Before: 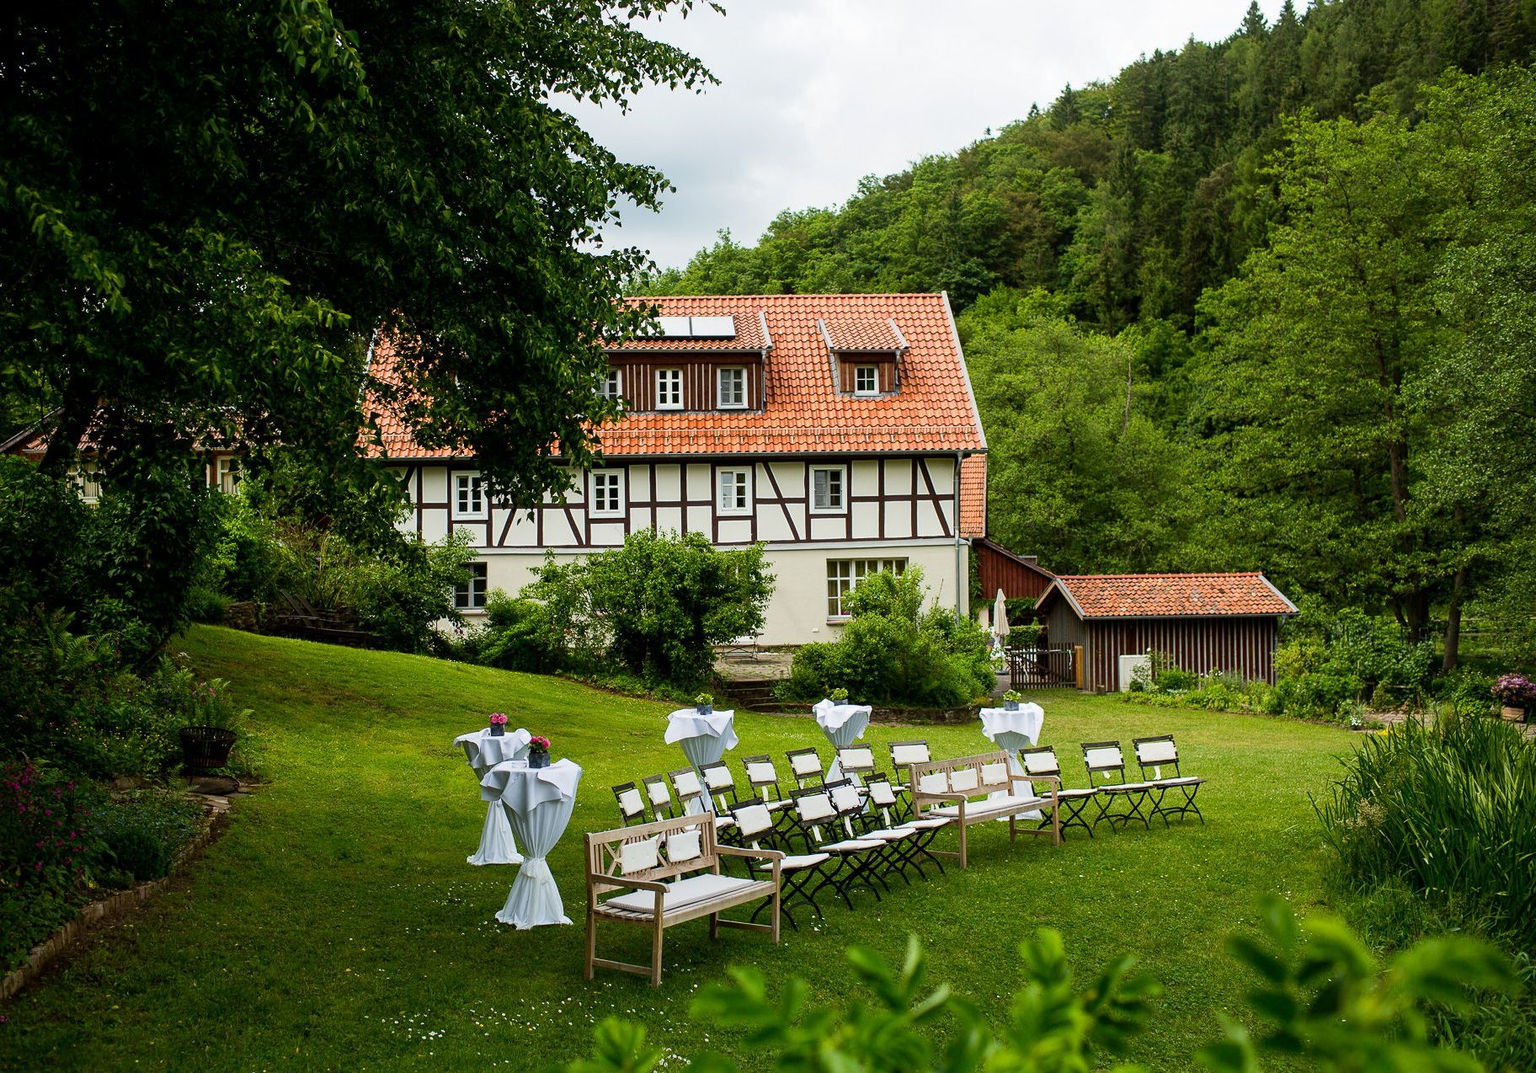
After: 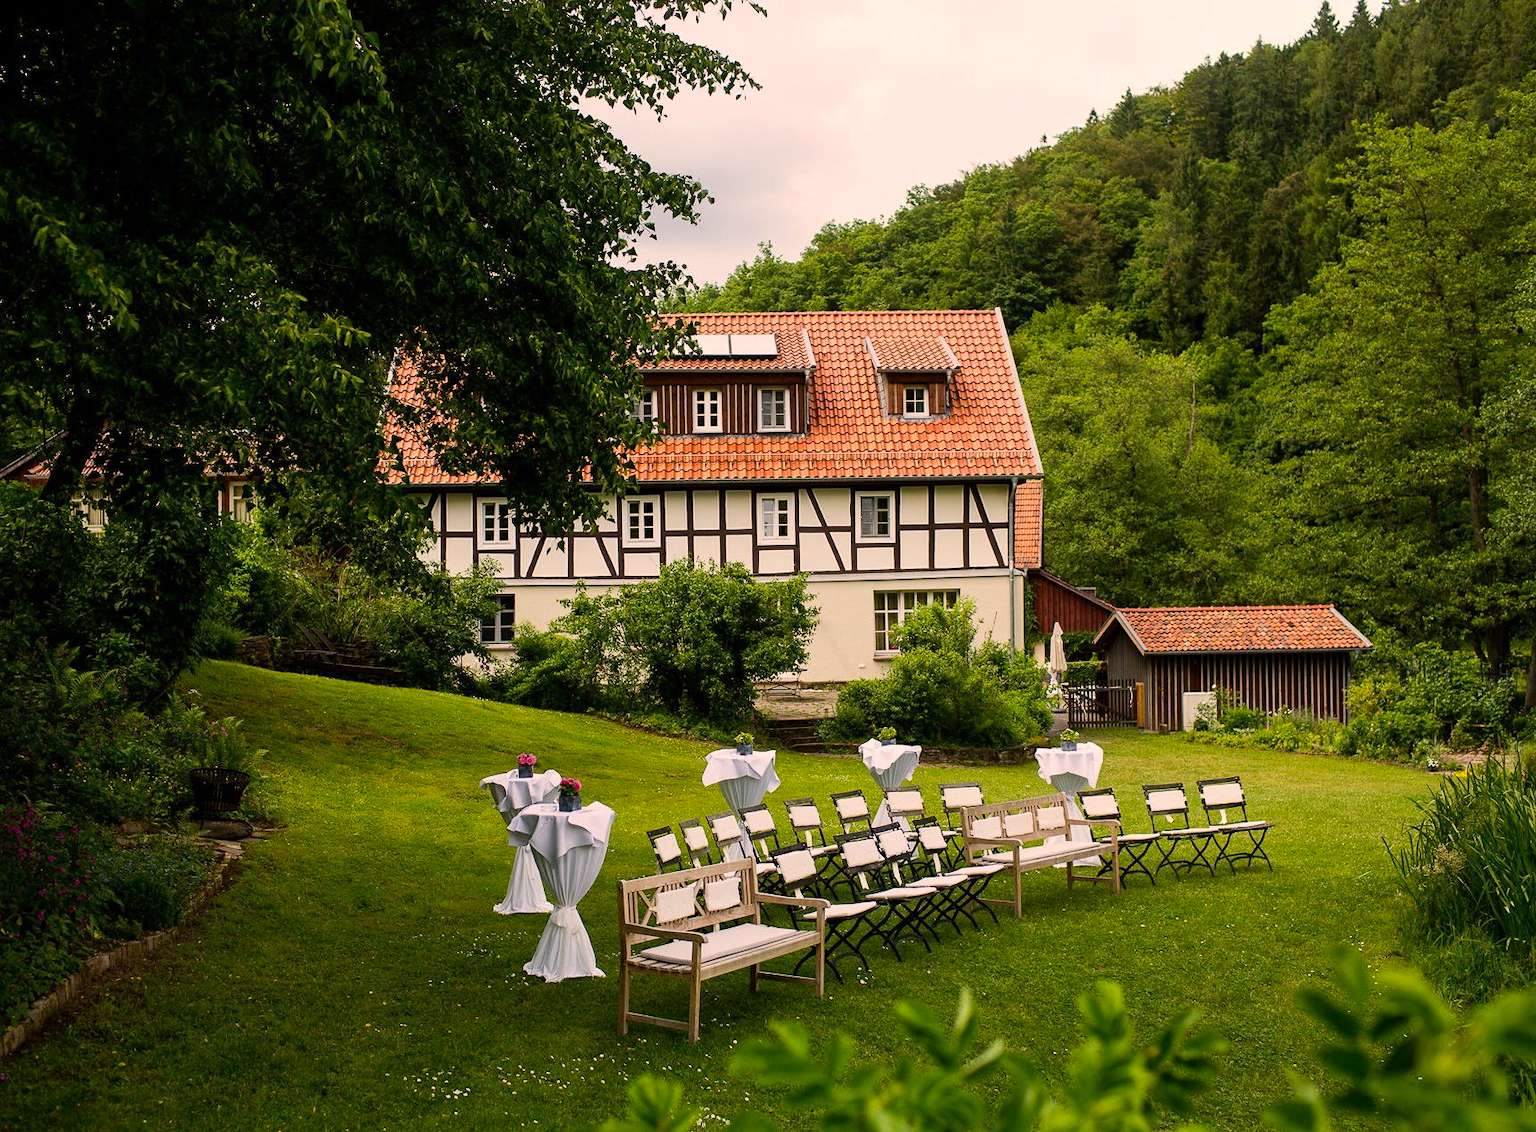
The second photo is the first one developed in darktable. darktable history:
color correction: highlights a* 11.56, highlights b* 11.5
crop and rotate: right 5.348%
